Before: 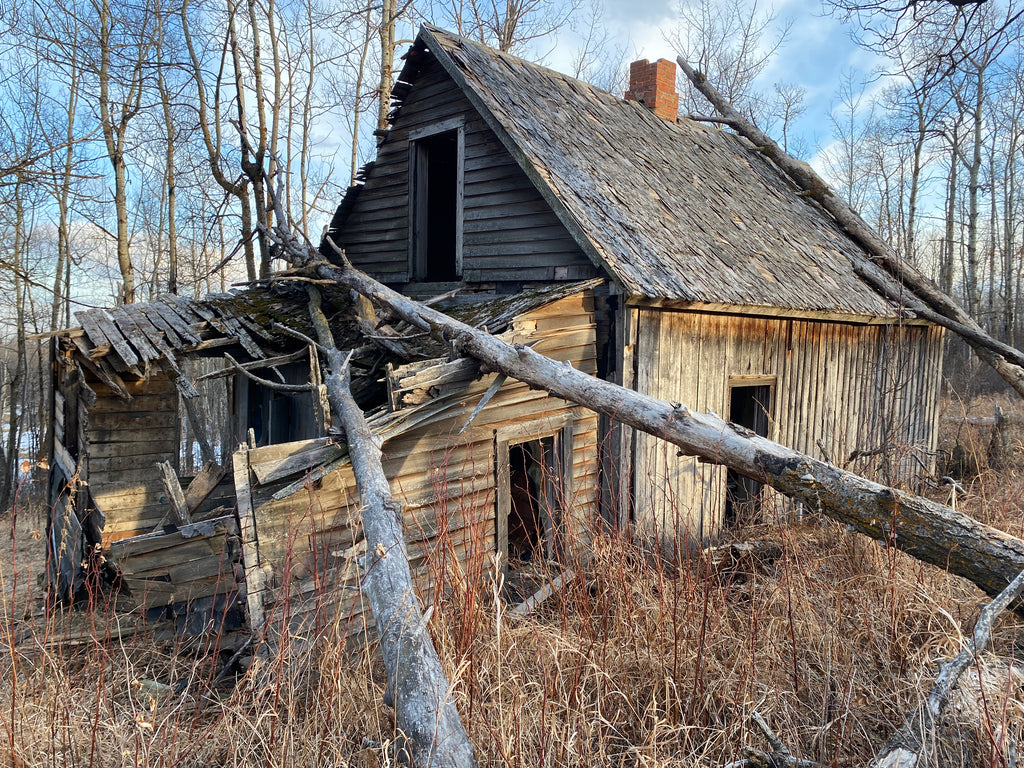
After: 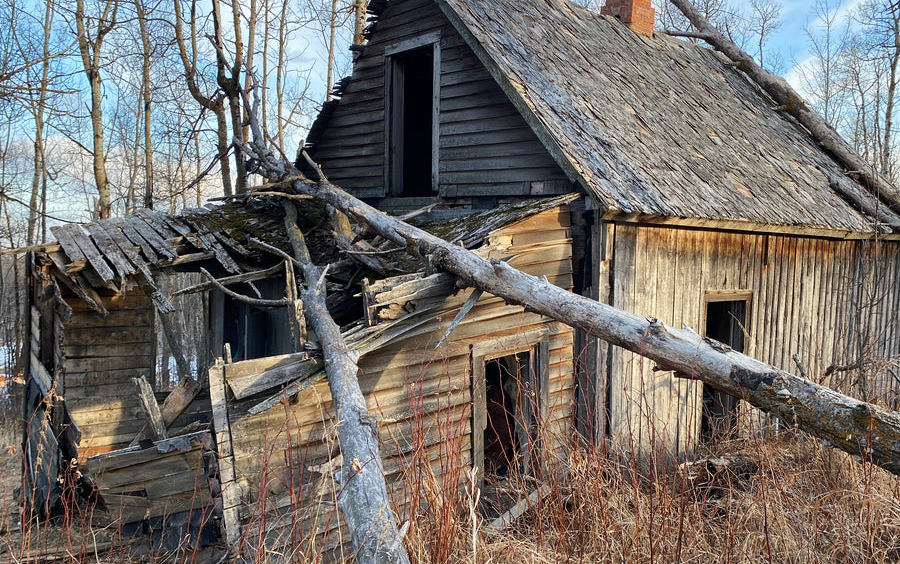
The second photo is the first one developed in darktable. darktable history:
crop and rotate: left 2.349%, top 11.122%, right 9.688%, bottom 15.318%
